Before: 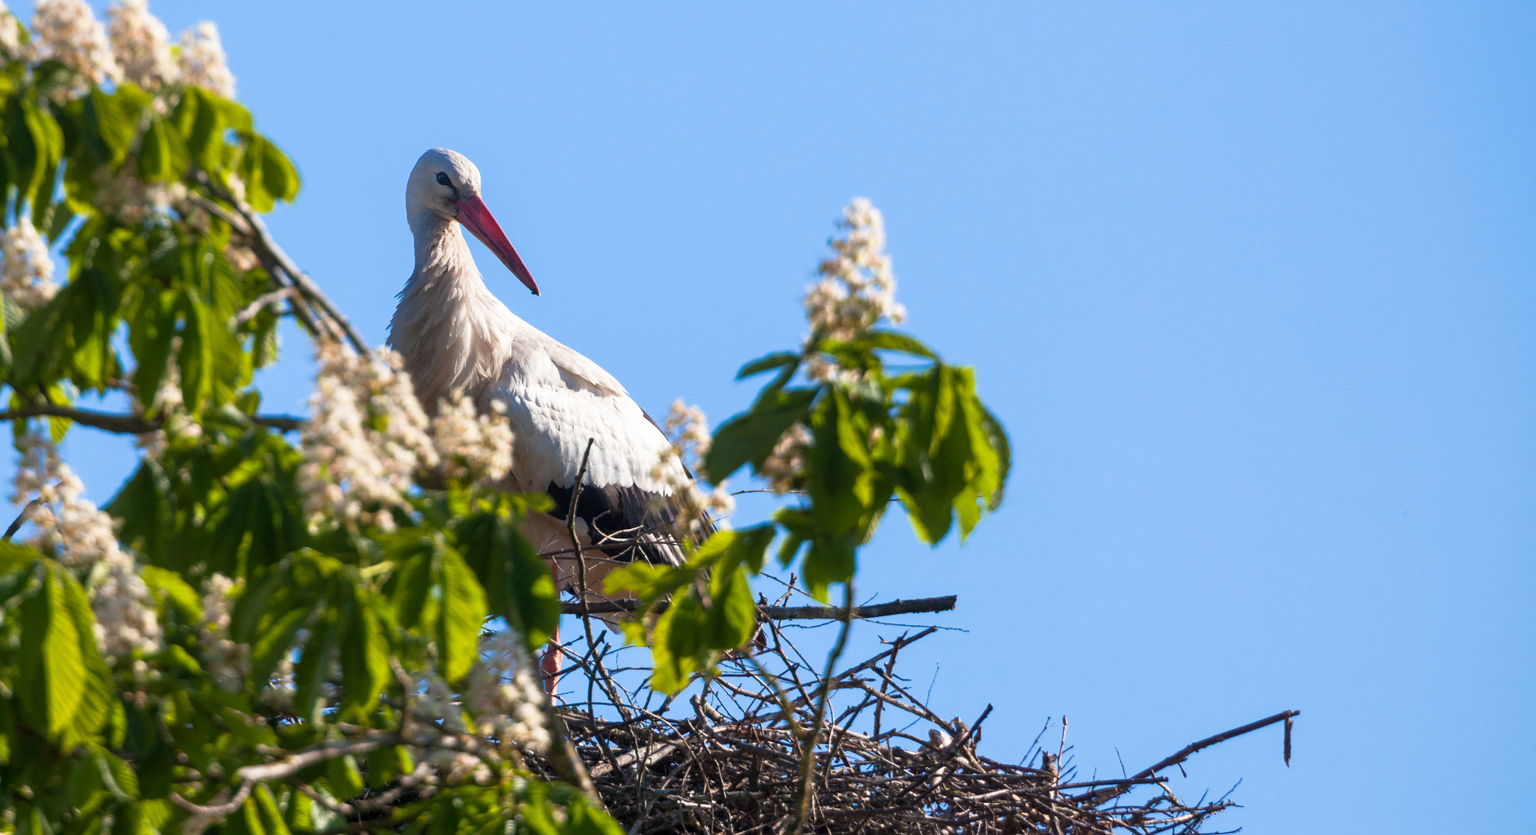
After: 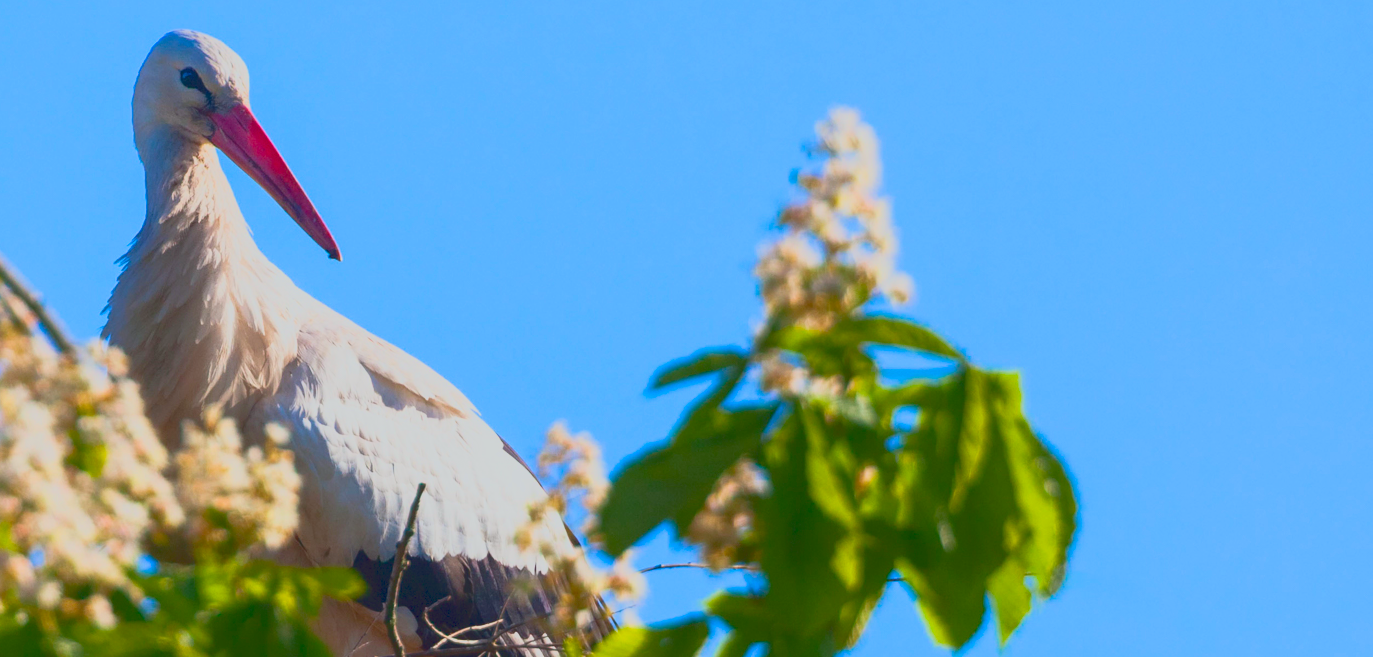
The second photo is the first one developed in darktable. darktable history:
levels: levels [0.018, 0.493, 1]
crop: left 20.932%, top 15.471%, right 21.848%, bottom 34.081%
rgb curve: curves: ch0 [(0, 0) (0.053, 0.068) (0.122, 0.128) (1, 1)]
contrast brightness saturation: contrast 0.04, saturation 0.16
color balance rgb: perceptual saturation grading › global saturation 20%, global vibrance 20%
white balance: red 0.986, blue 1.01
tone curve: curves: ch0 [(0, 0.148) (0.191, 0.225) (0.712, 0.695) (0.864, 0.797) (1, 0.839)]
